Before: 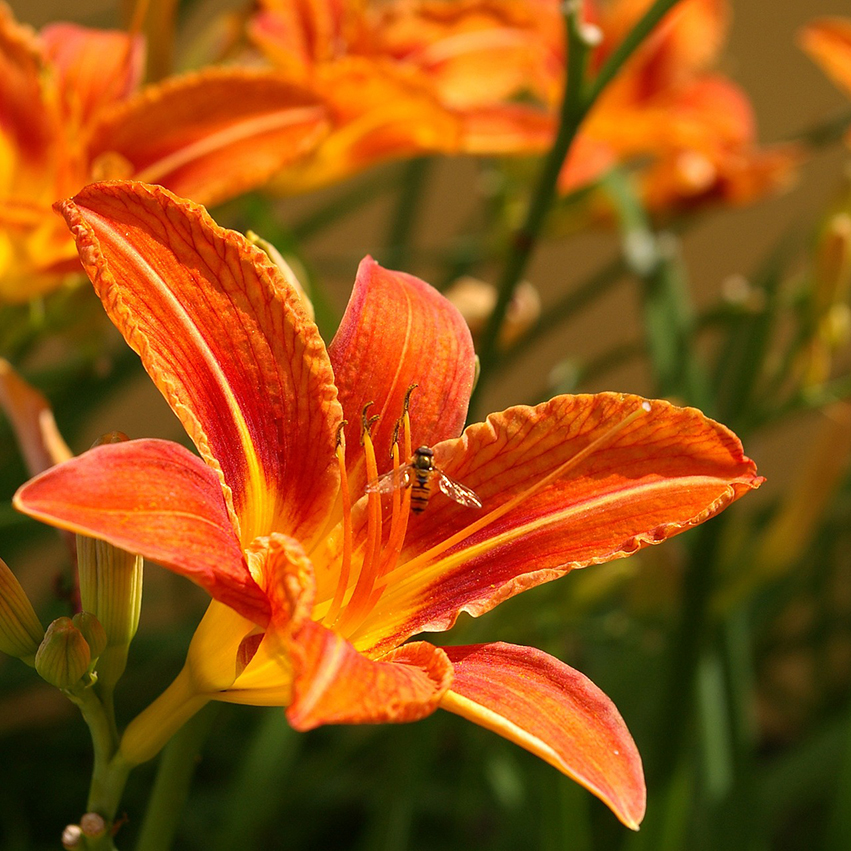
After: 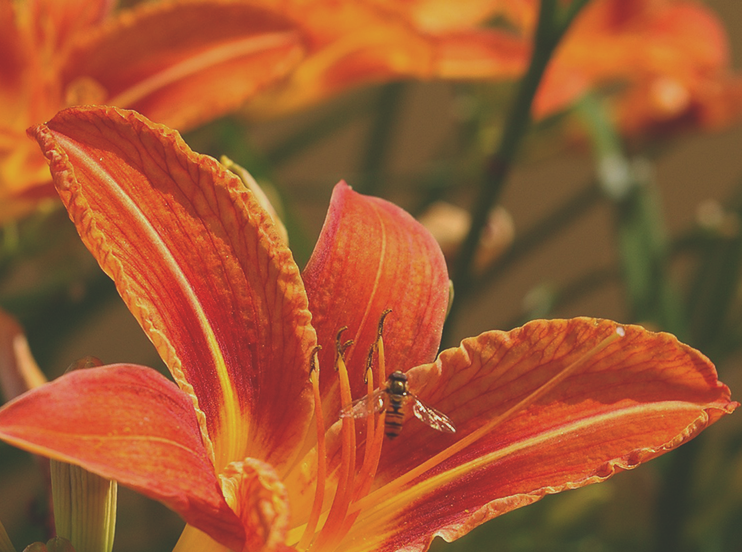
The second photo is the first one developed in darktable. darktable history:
exposure: black level correction -0.036, exposure -0.495 EV, compensate highlight preservation false
crop: left 3.145%, top 8.847%, right 9.608%, bottom 26.268%
